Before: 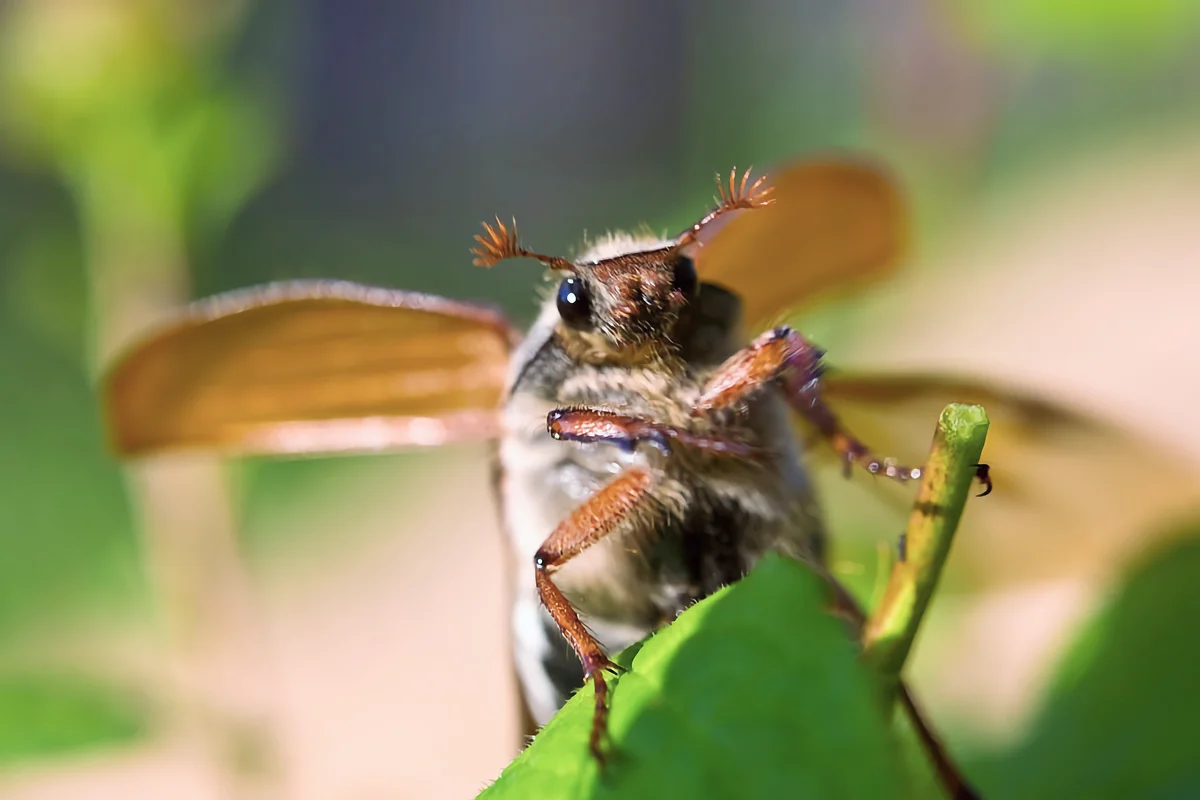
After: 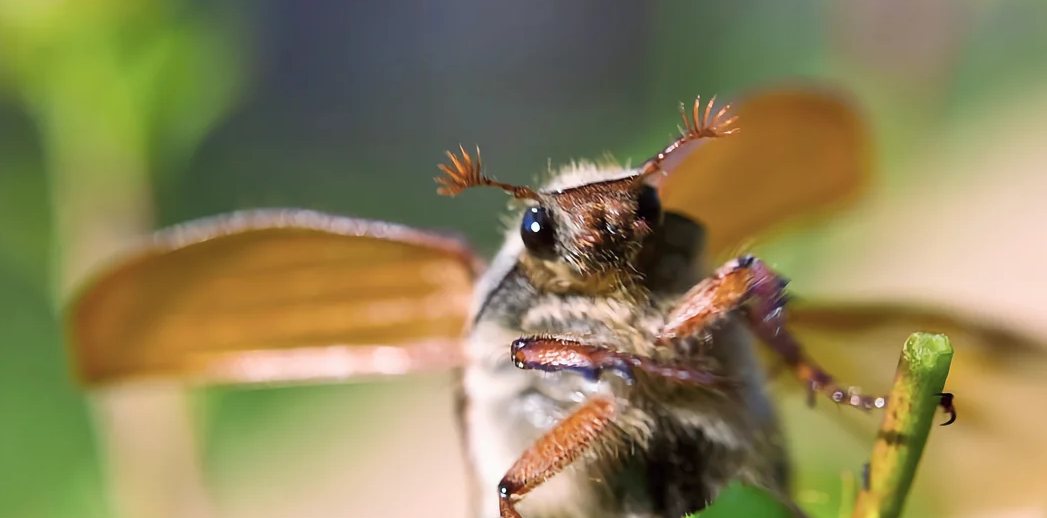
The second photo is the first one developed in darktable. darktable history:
crop: left 3.066%, top 8.996%, right 9.638%, bottom 26.208%
tone equalizer: mask exposure compensation -0.506 EV
